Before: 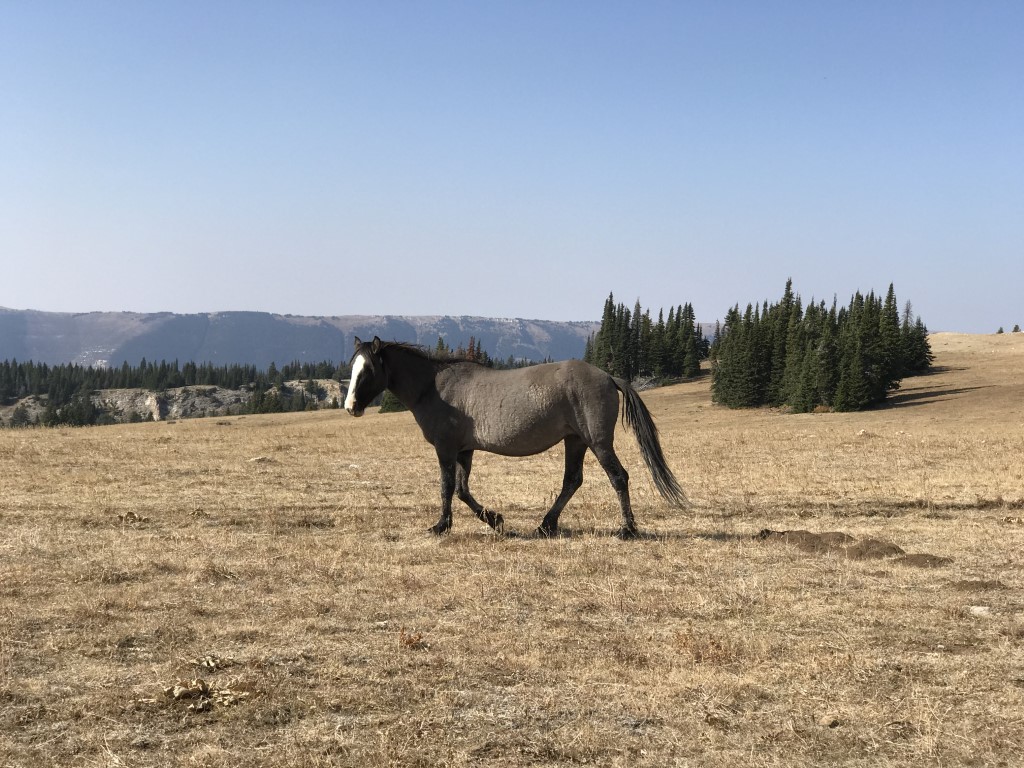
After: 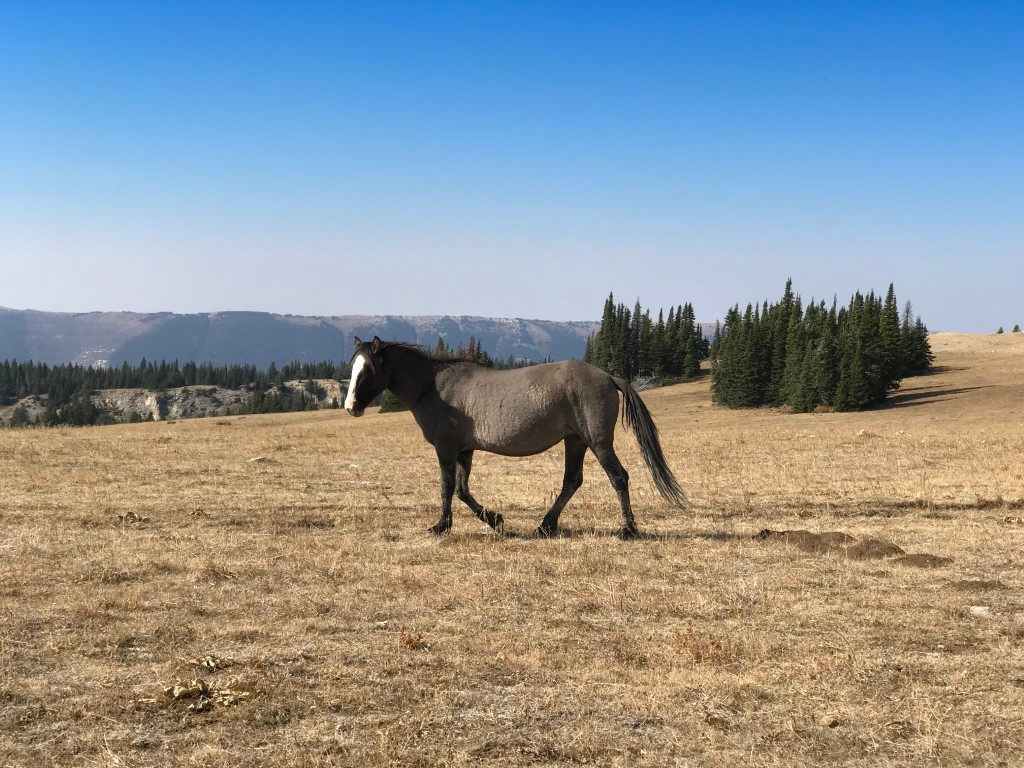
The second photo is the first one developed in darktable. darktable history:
graduated density: density 2.02 EV, hardness 44%, rotation 0.374°, offset 8.21, hue 208.8°, saturation 97%
color balance rgb: on, module defaults
